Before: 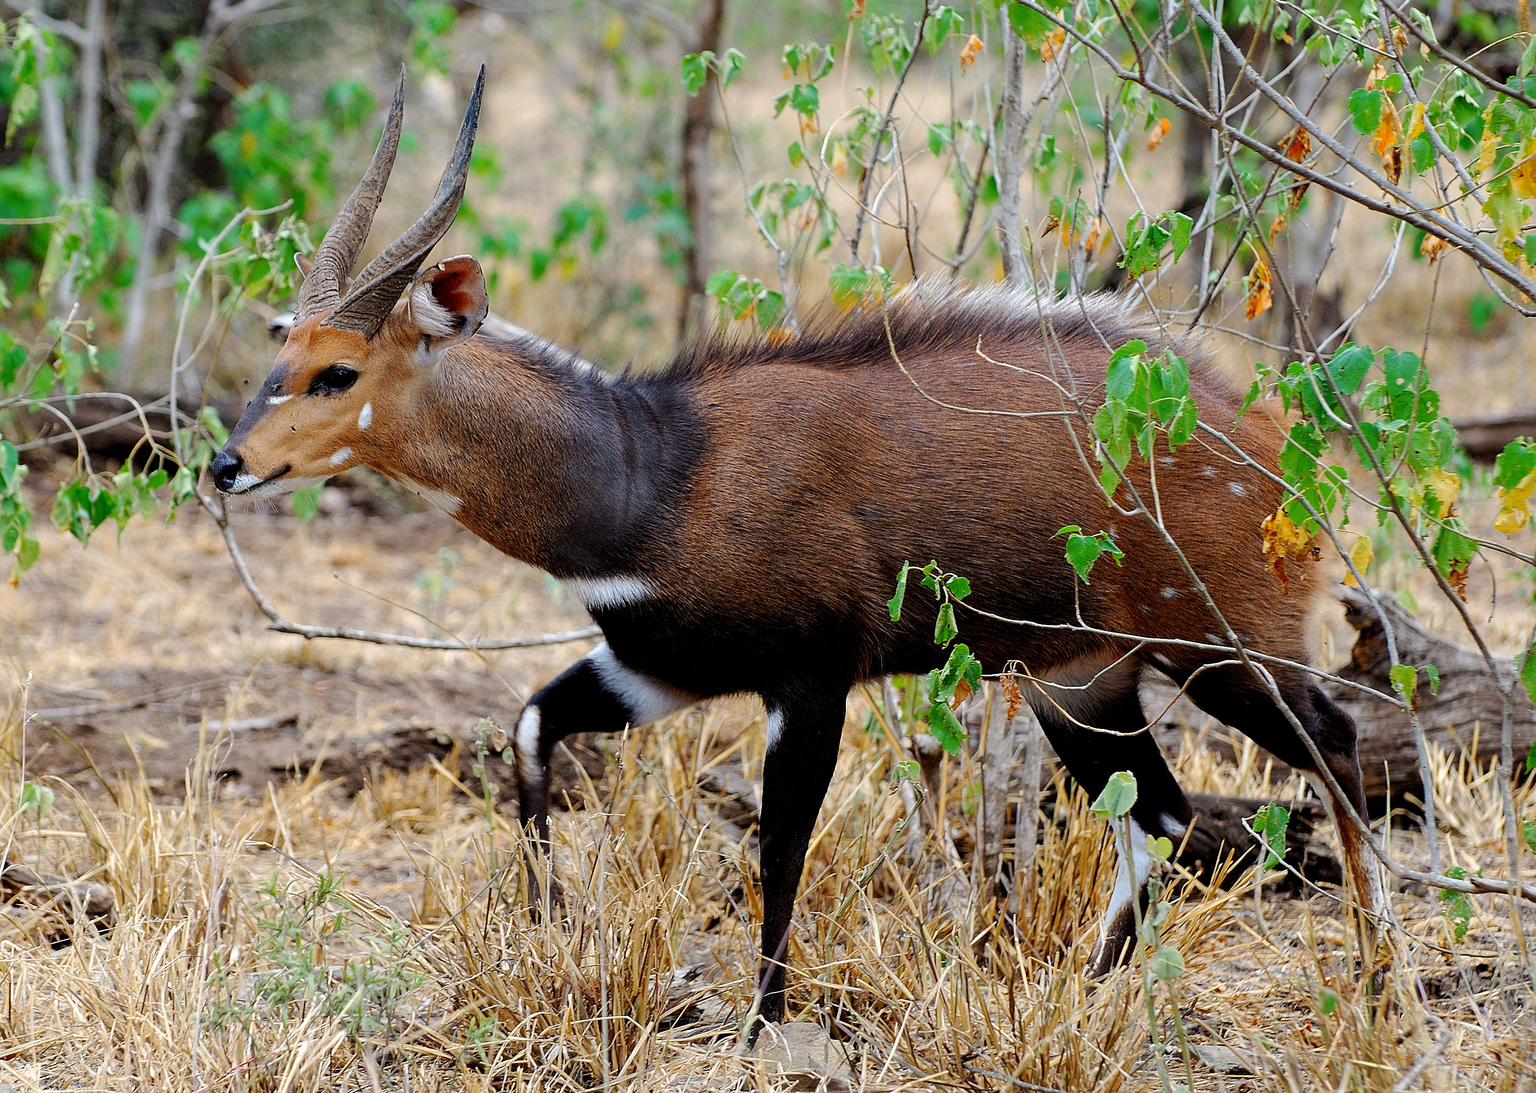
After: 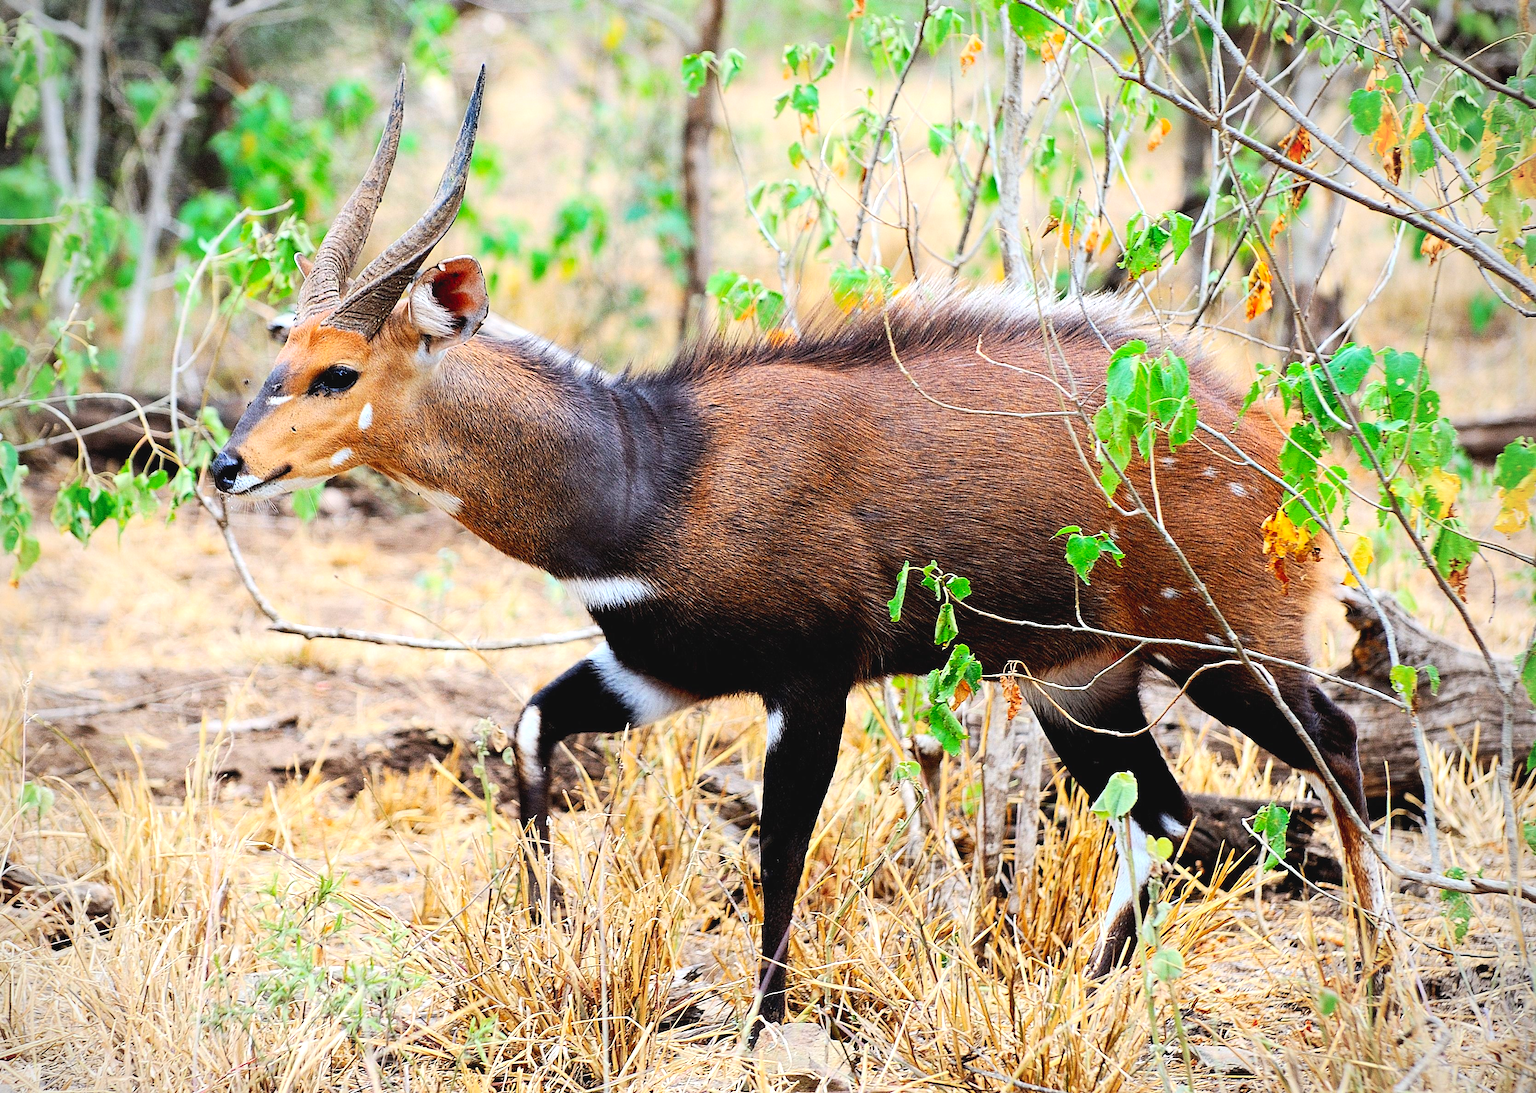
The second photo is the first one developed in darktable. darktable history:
contrast brightness saturation: contrast 0.2, brightness 0.16, saturation 0.22
exposure: black level correction -0.002, exposure 0.54 EV, compensate highlight preservation false
vignetting: fall-off radius 60.92%
